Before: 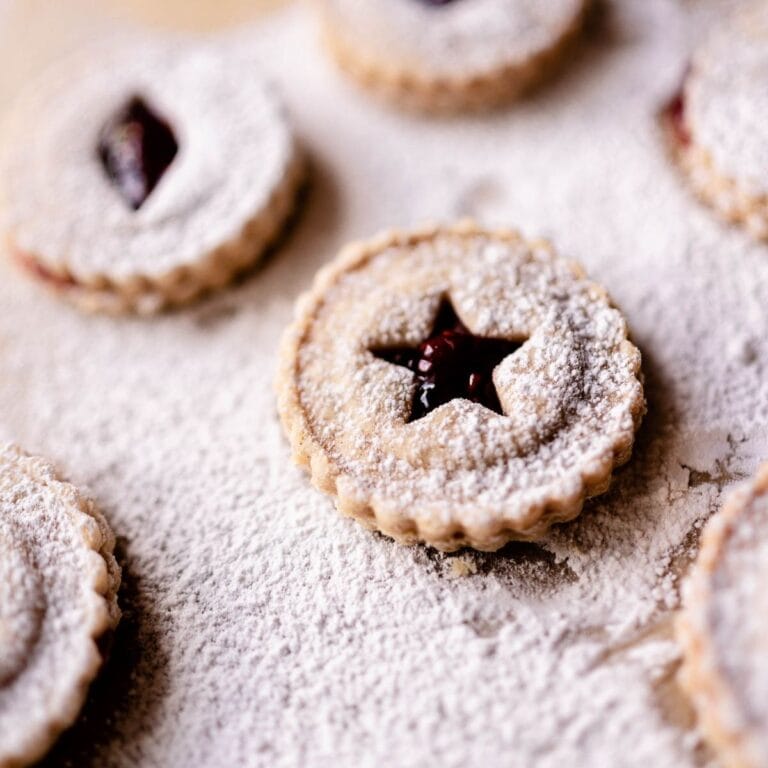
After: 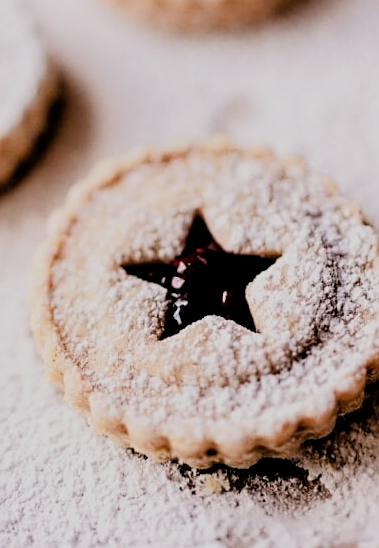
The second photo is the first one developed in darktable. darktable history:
sharpen: on, module defaults
crop: left 32.169%, top 10.918%, right 18.361%, bottom 17.435%
tone equalizer: -8 EV -0.425 EV, -7 EV -0.407 EV, -6 EV -0.371 EV, -5 EV -0.224 EV, -3 EV 0.243 EV, -2 EV 0.337 EV, -1 EV 0.404 EV, +0 EV 0.43 EV
filmic rgb: middle gray luminance 29.84%, black relative exposure -9.02 EV, white relative exposure 6.98 EV, target black luminance 0%, hardness 2.91, latitude 1.57%, contrast 0.961, highlights saturation mix 4.25%, shadows ↔ highlights balance 11.79%
